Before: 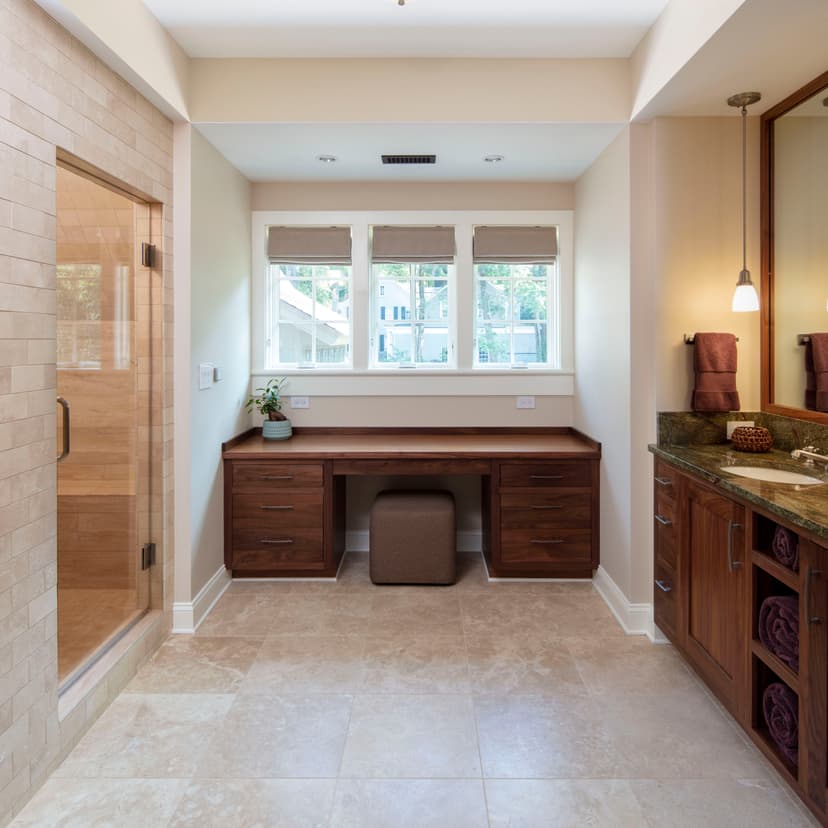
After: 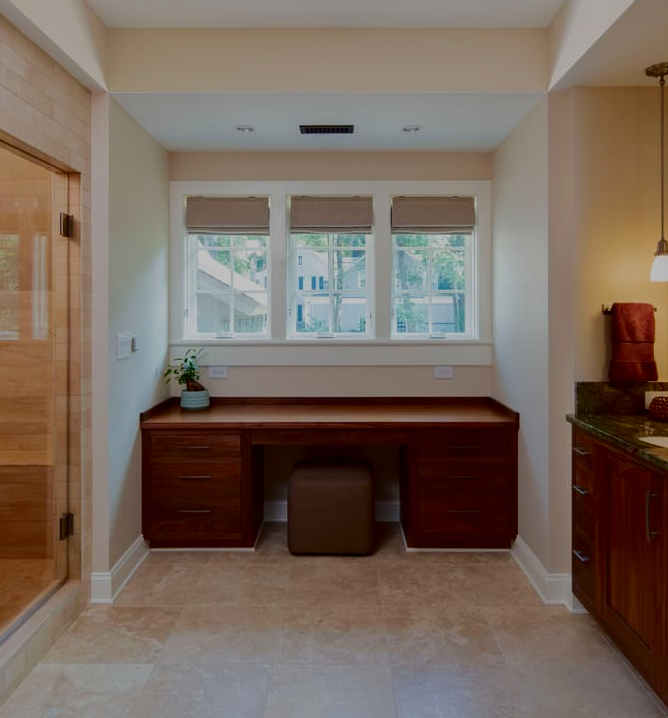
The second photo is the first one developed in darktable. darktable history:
contrast brightness saturation: contrast 0.224, brightness -0.188, saturation 0.233
tone equalizer: -8 EV -0.034 EV, -7 EV 0.022 EV, -6 EV -0.006 EV, -5 EV 0.004 EV, -4 EV -0.048 EV, -3 EV -0.238 EV, -2 EV -0.668 EV, -1 EV -0.966 EV, +0 EV -0.947 EV, edges refinement/feathering 500, mask exposure compensation -1.57 EV, preserve details no
crop: left 9.951%, top 3.654%, right 9.261%, bottom 9.539%
